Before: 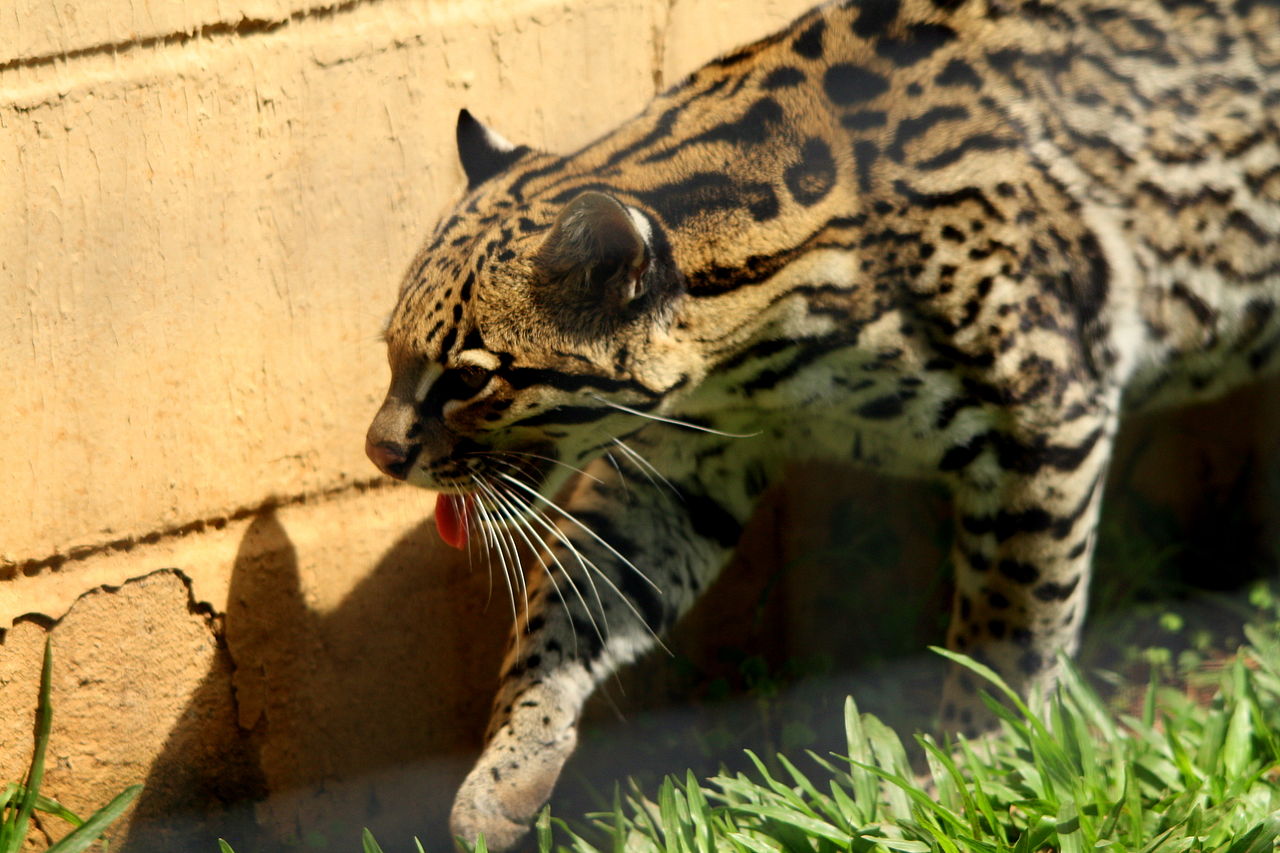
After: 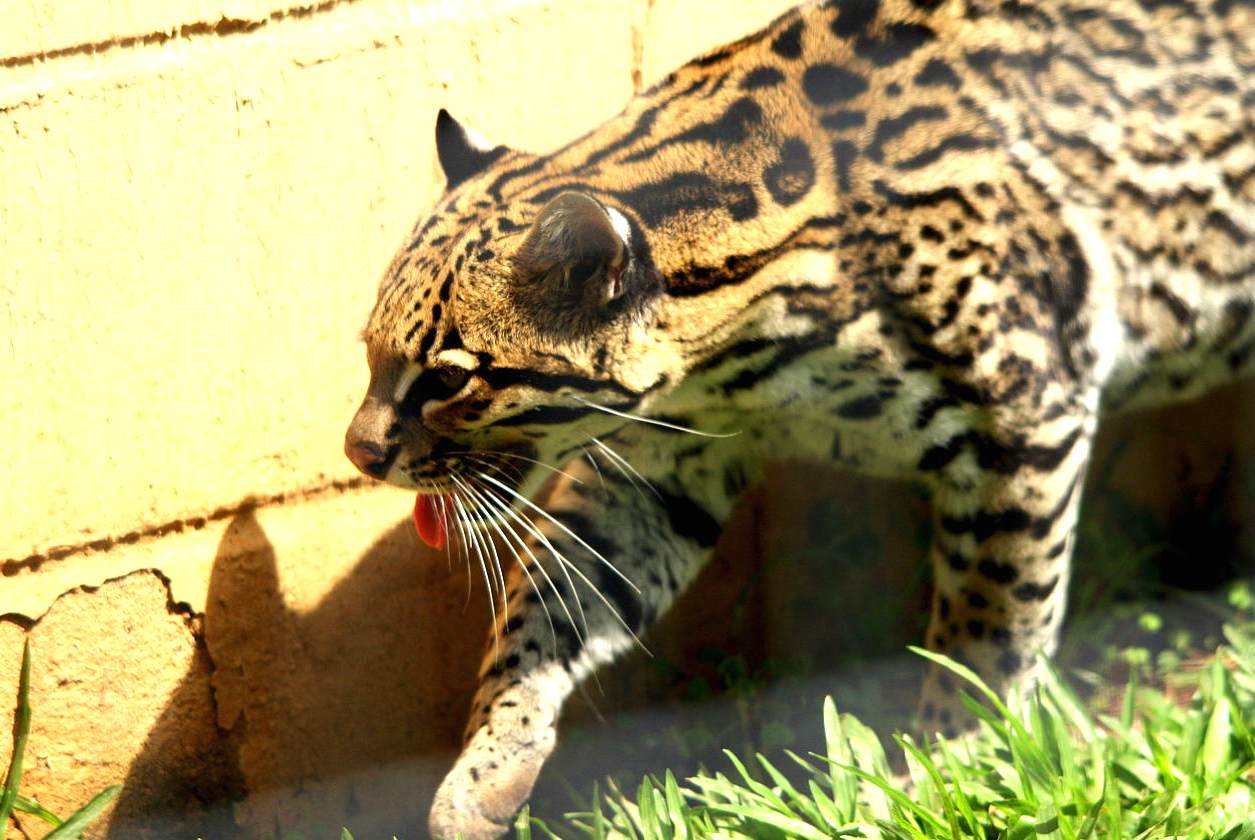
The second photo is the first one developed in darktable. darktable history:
exposure: black level correction 0, exposure 0.95 EV, compensate highlight preservation false
crop: left 1.648%, right 0.266%, bottom 1.51%
